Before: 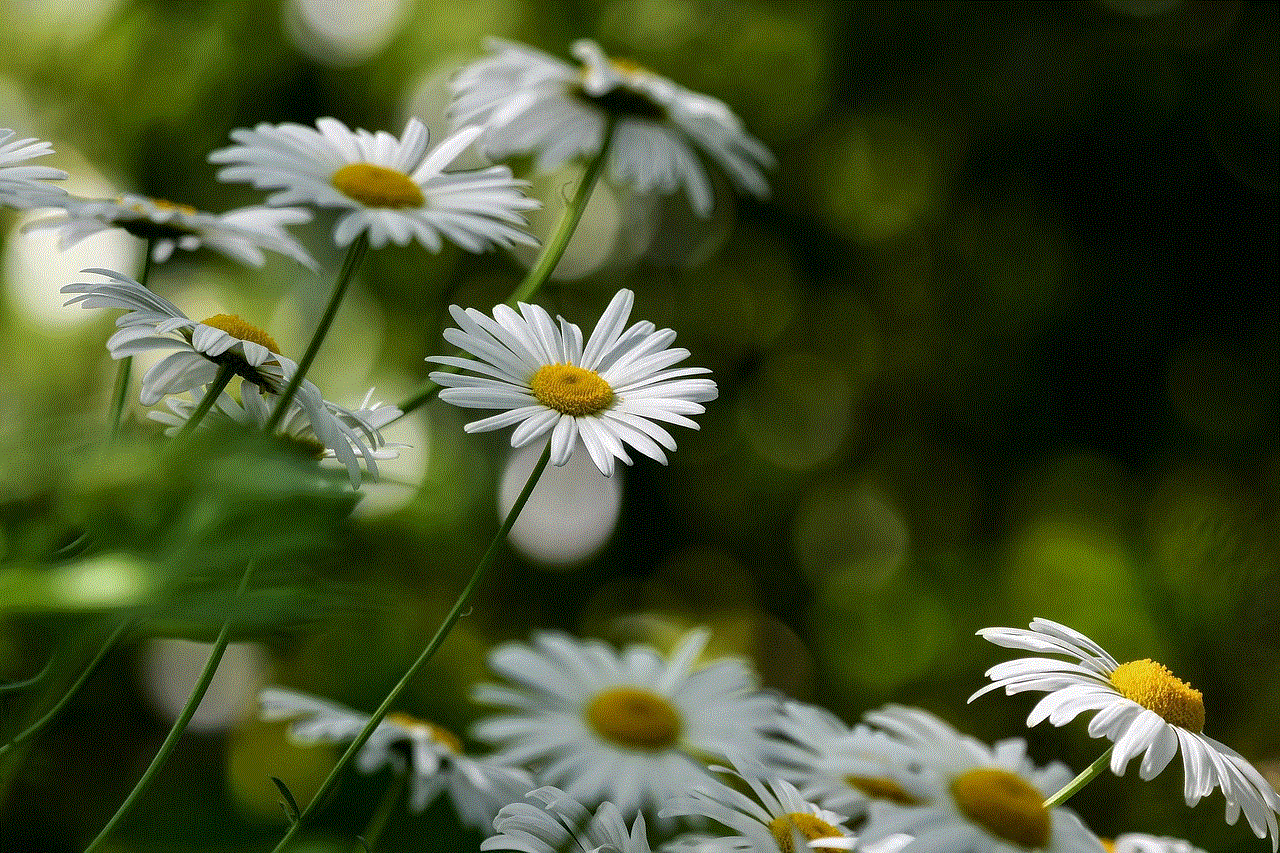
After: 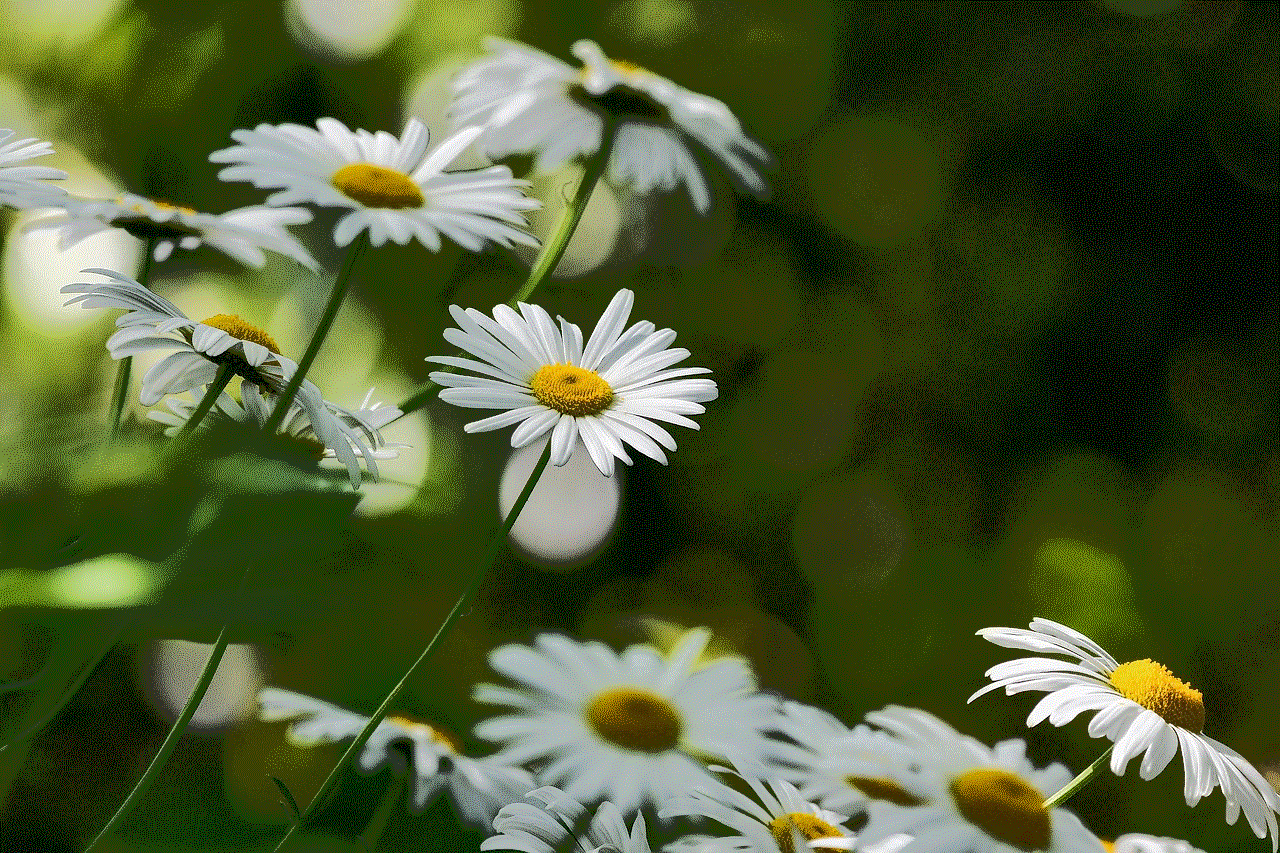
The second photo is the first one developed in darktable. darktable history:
shadows and highlights: radius 108.52, shadows 23.73, highlights -59.32, low approximation 0.01, soften with gaussian
base curve: curves: ch0 [(0.065, 0.026) (0.236, 0.358) (0.53, 0.546) (0.777, 0.841) (0.924, 0.992)], preserve colors average RGB
